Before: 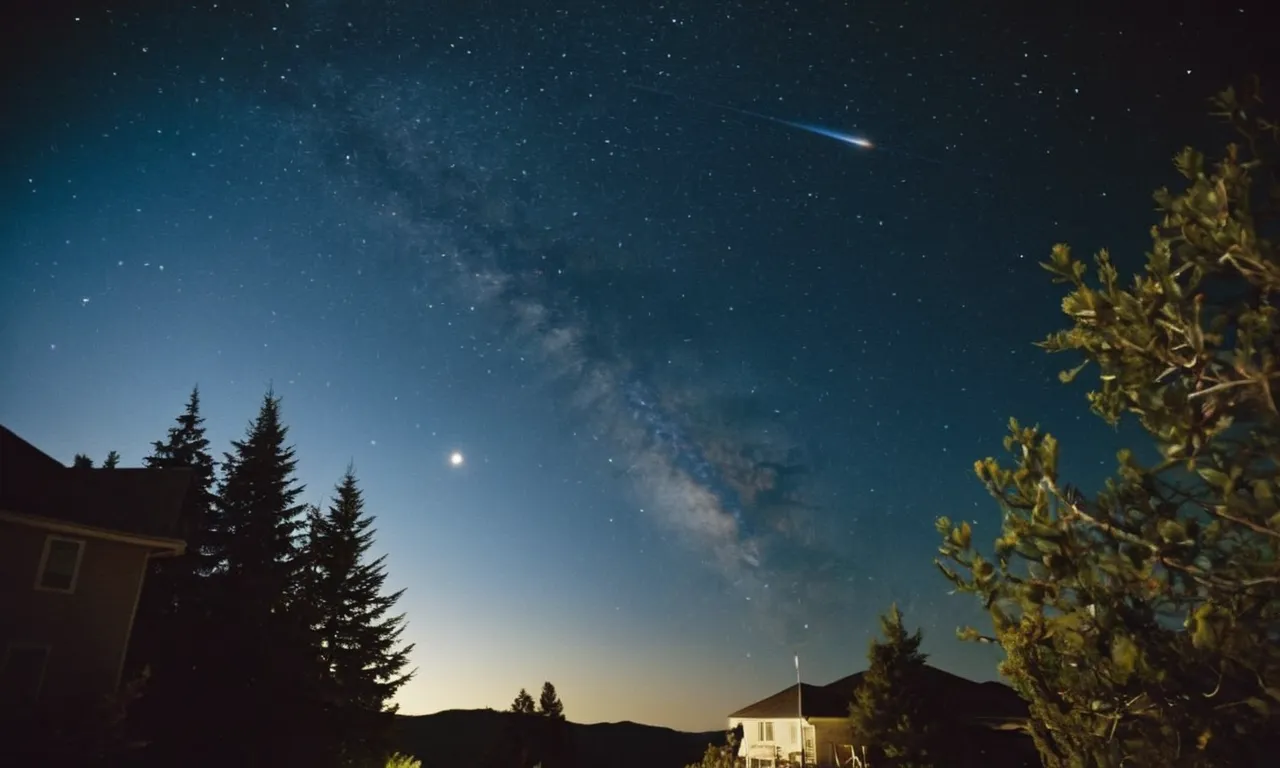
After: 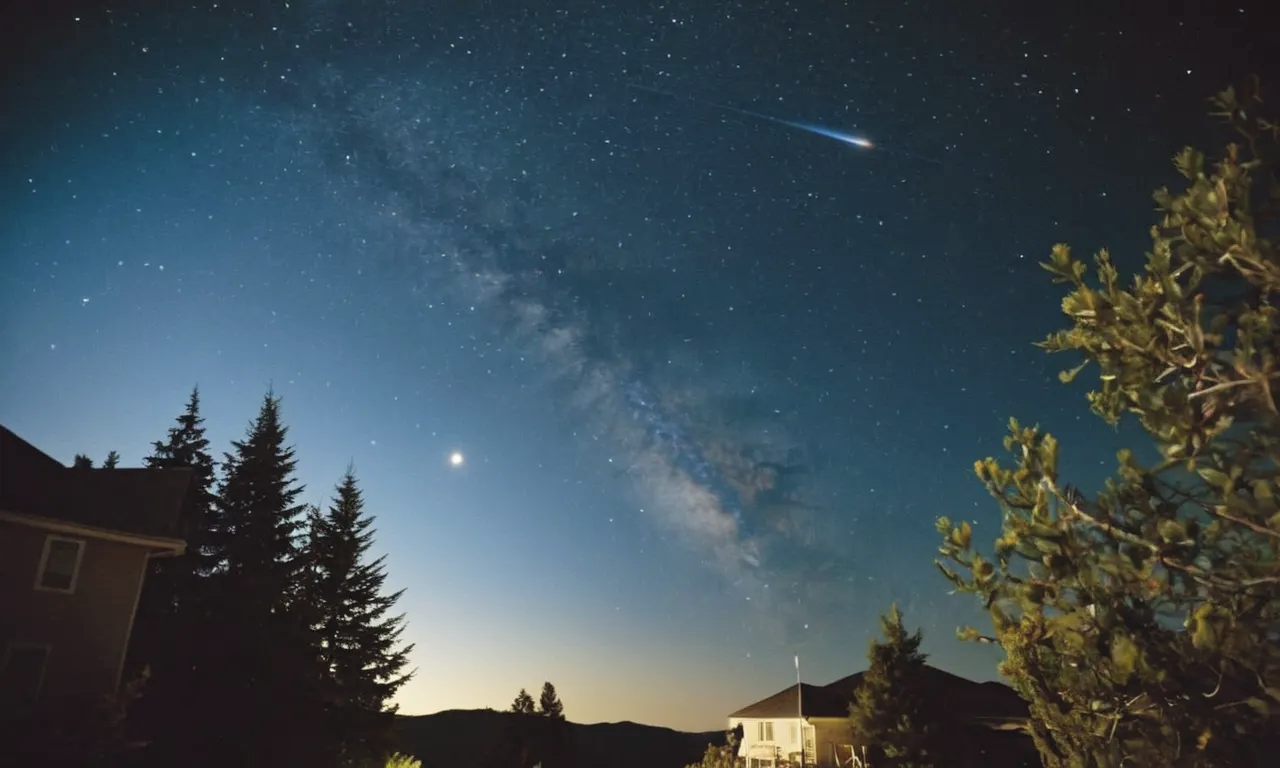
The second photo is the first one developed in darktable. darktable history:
tone equalizer: on, module defaults
contrast brightness saturation: brightness 0.116
